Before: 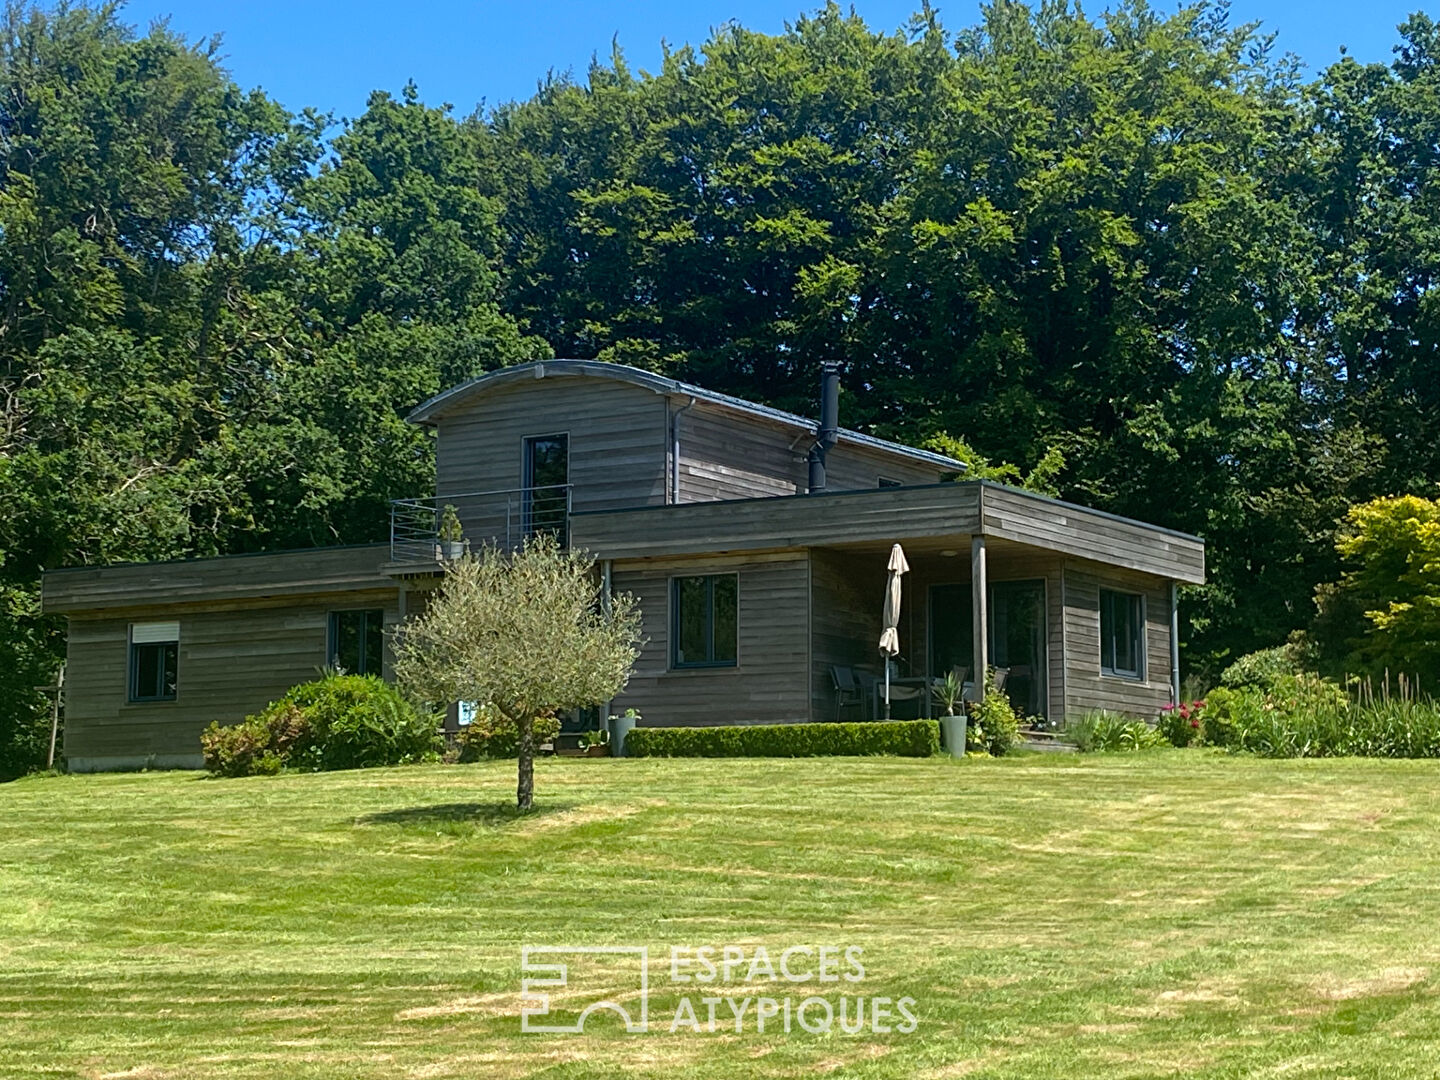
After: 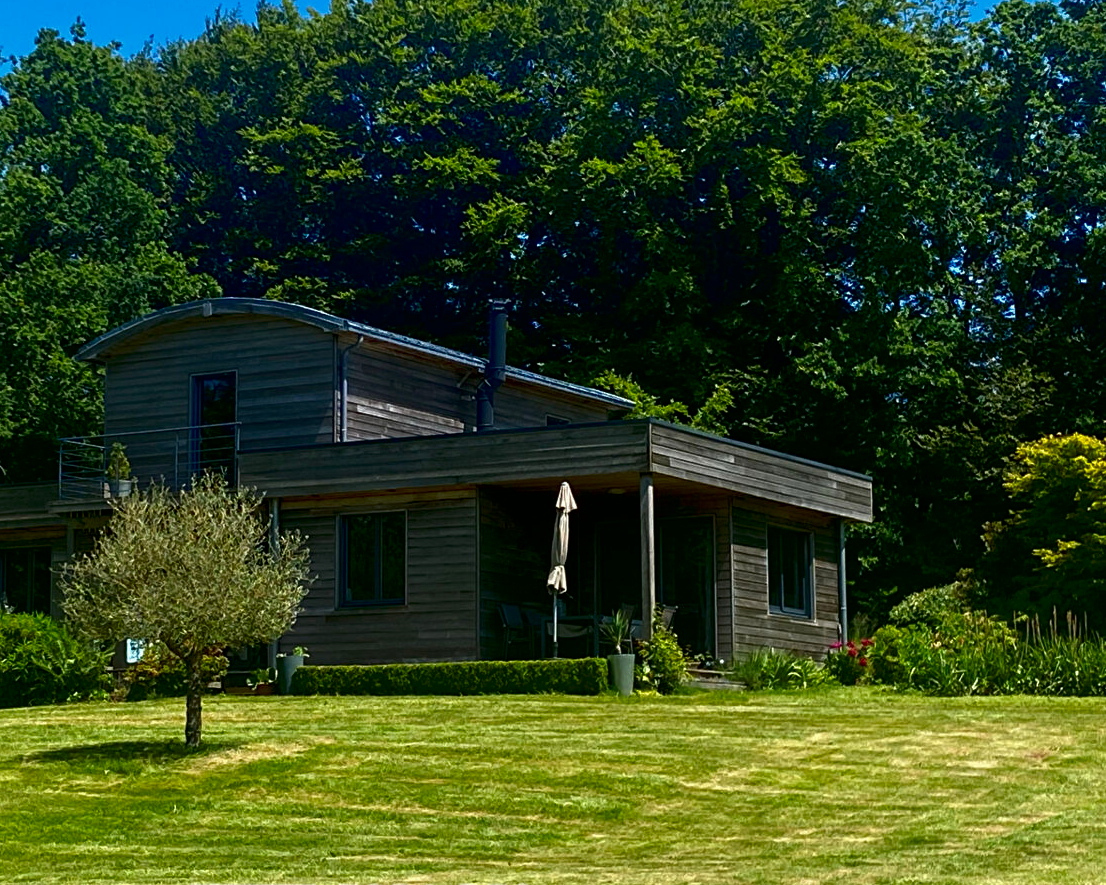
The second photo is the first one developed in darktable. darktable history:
contrast brightness saturation: brightness -0.25, saturation 0.2
crop: left 23.095%, top 5.827%, bottom 11.854%
exposure: black level correction 0.009, compensate highlight preservation false
